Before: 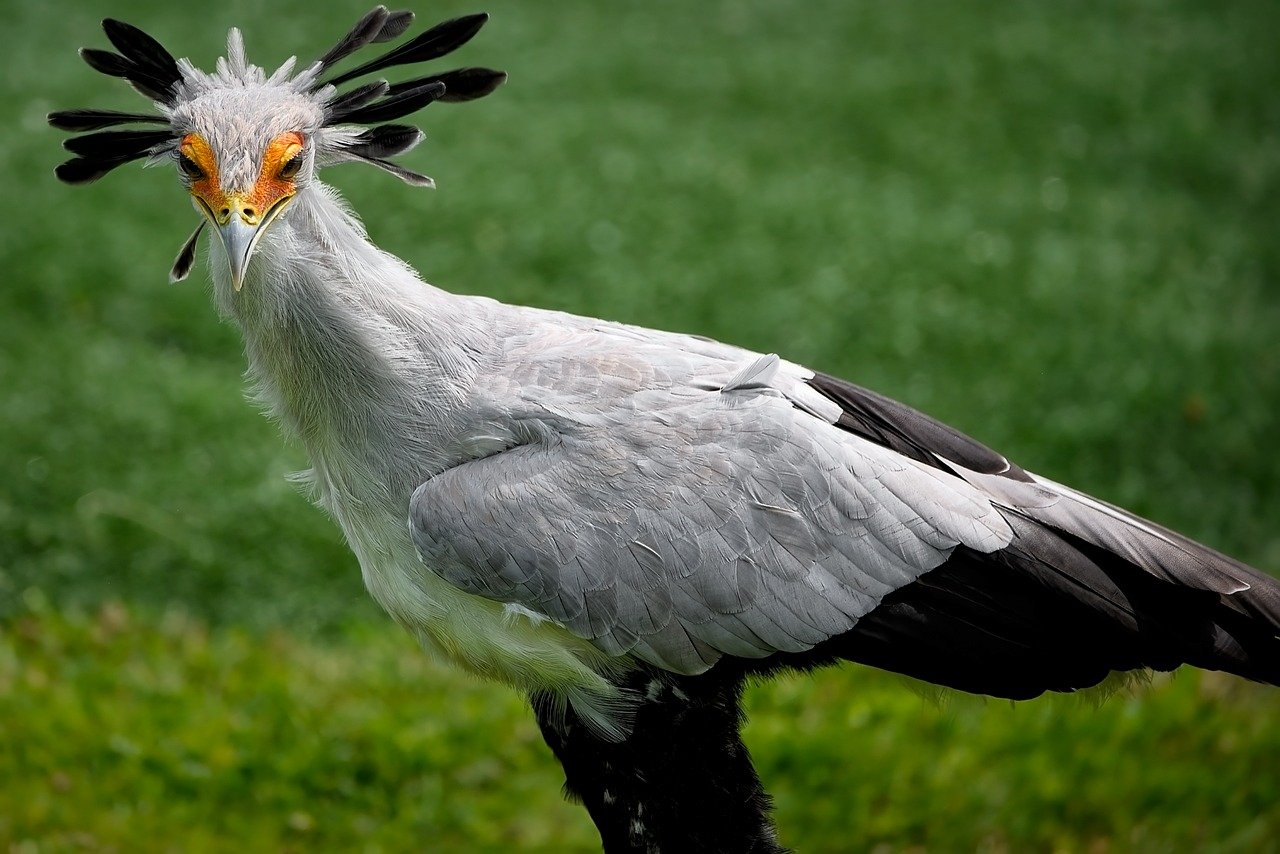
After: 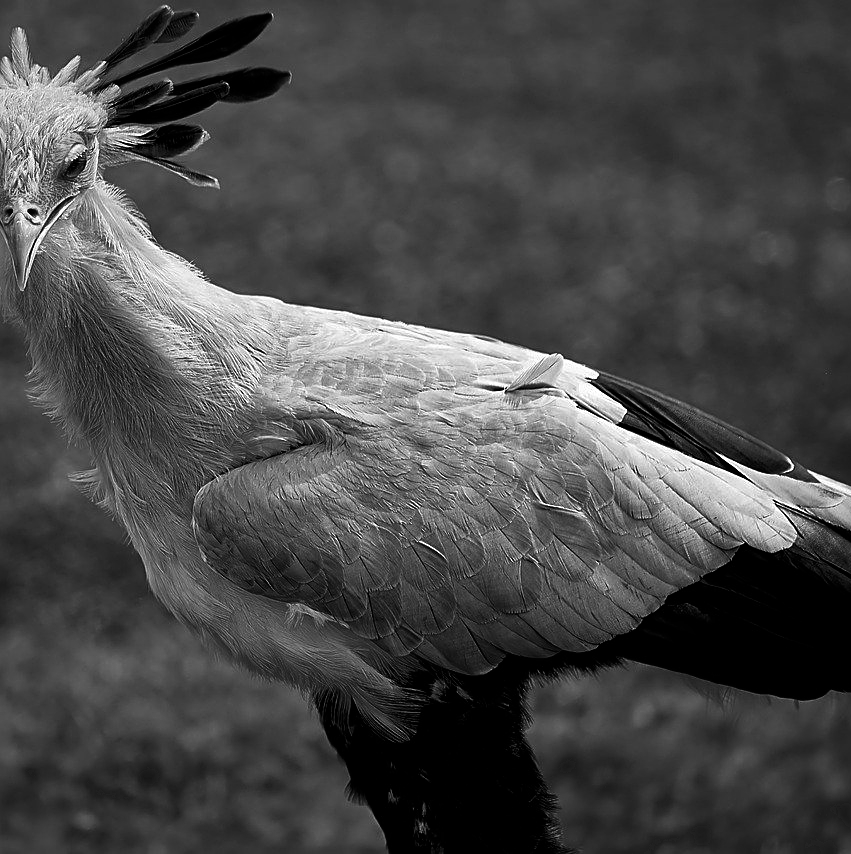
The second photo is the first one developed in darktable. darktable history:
exposure: compensate highlight preservation false
contrast brightness saturation: brightness -0.25, saturation 0.2
color contrast: green-magenta contrast 0.8, blue-yellow contrast 1.1, unbound 0
velvia: on, module defaults
crop: left 16.899%, right 16.556%
monochrome: on, module defaults
sharpen: on, module defaults
